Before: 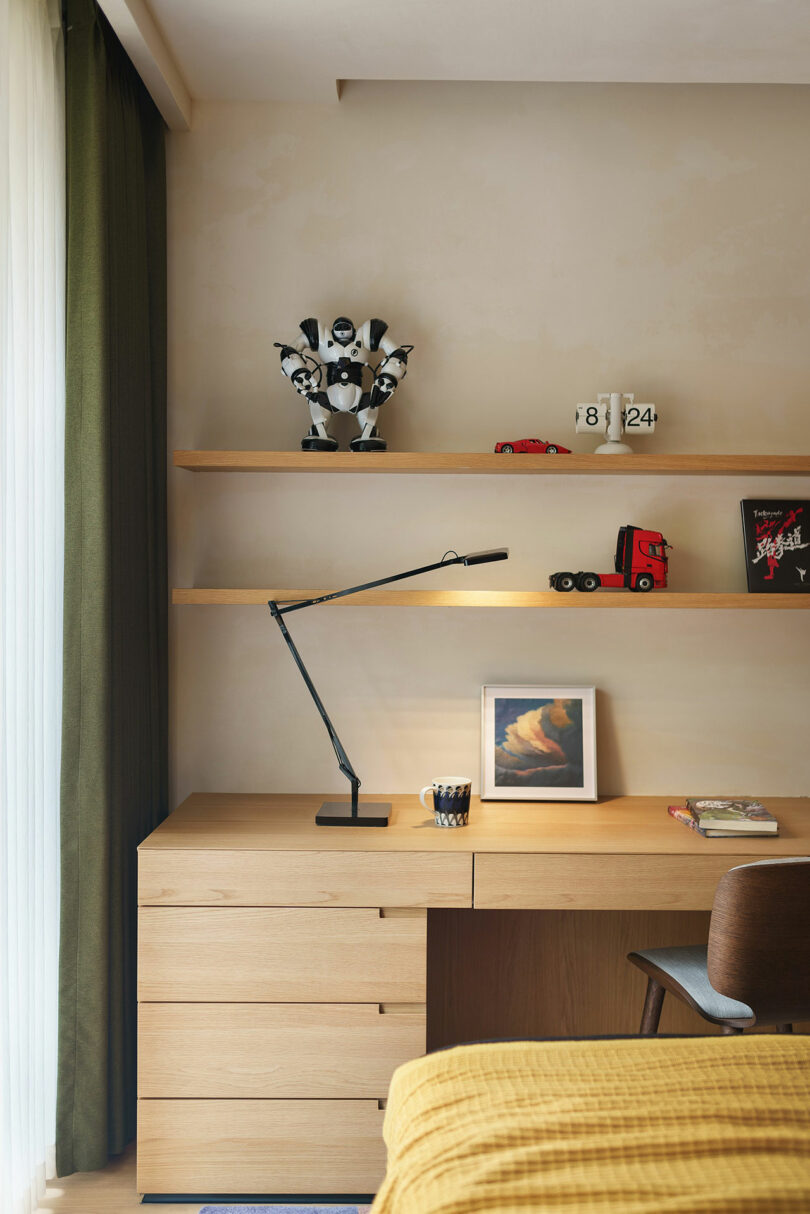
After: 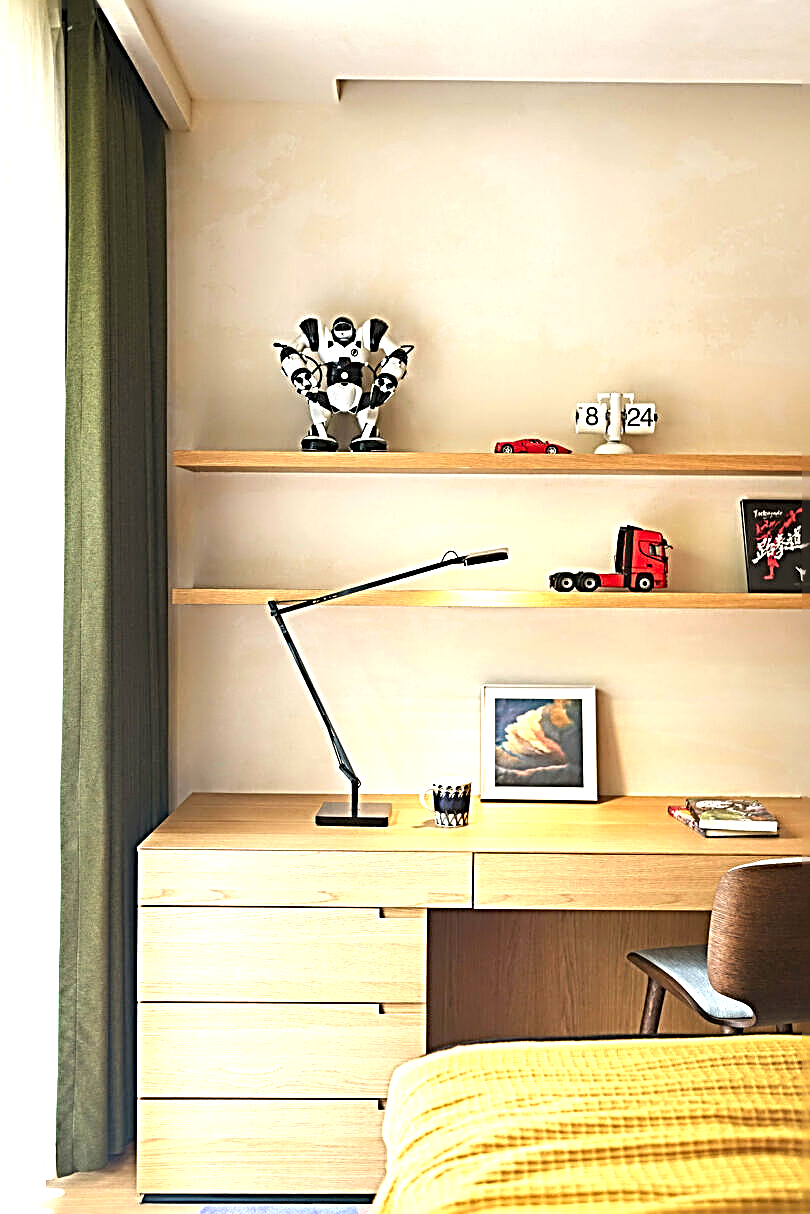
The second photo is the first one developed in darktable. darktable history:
sharpen: radius 3.158, amount 1.731
color correction: saturation 1.11
exposure: black level correction 0, exposure 1.2 EV, compensate highlight preservation false
